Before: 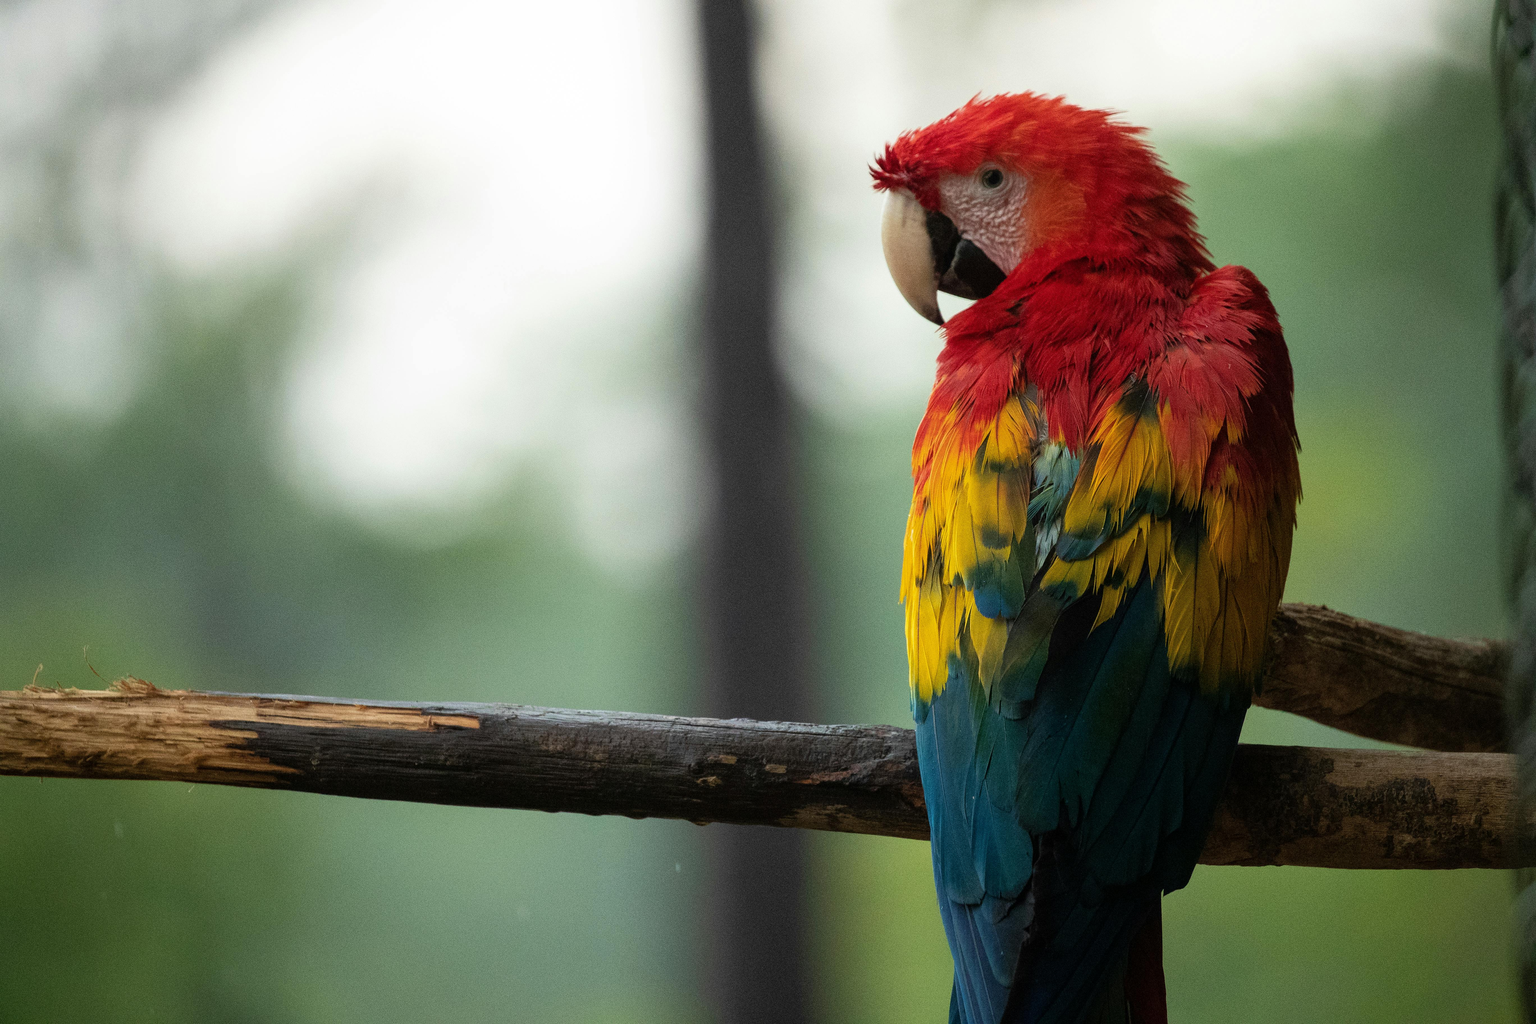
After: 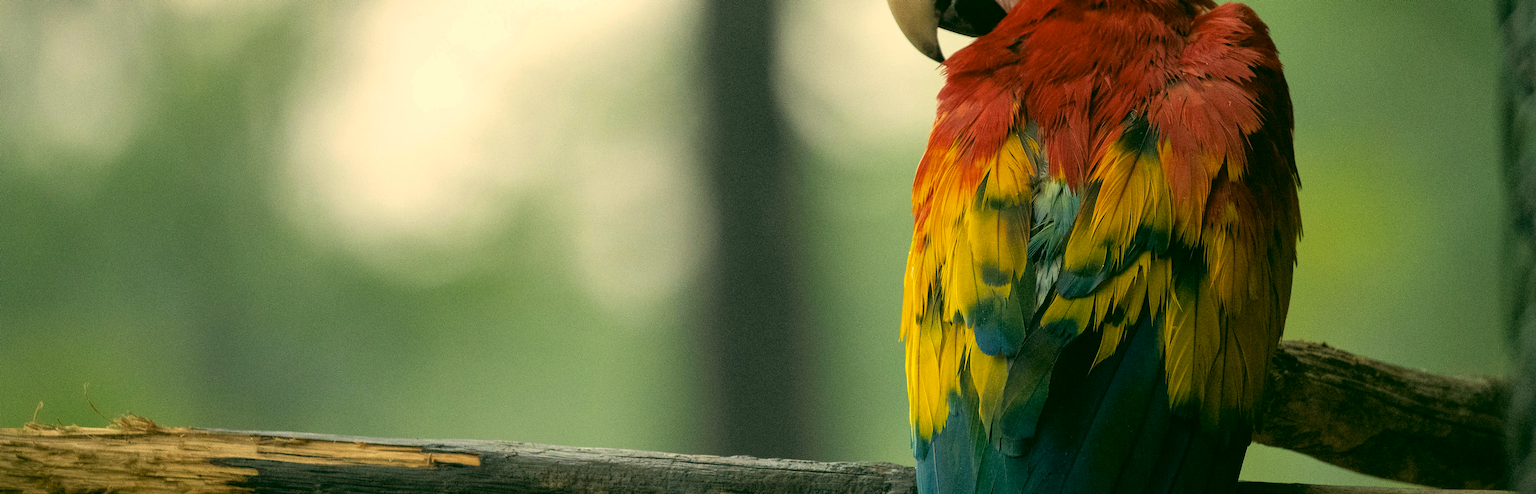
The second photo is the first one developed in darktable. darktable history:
shadows and highlights: shadows 12.29, white point adjustment 1.34, soften with gaussian
crop and rotate: top 25.712%, bottom 26.037%
color correction: highlights a* 4.86, highlights b* 24.43, shadows a* -15.83, shadows b* 3.92
